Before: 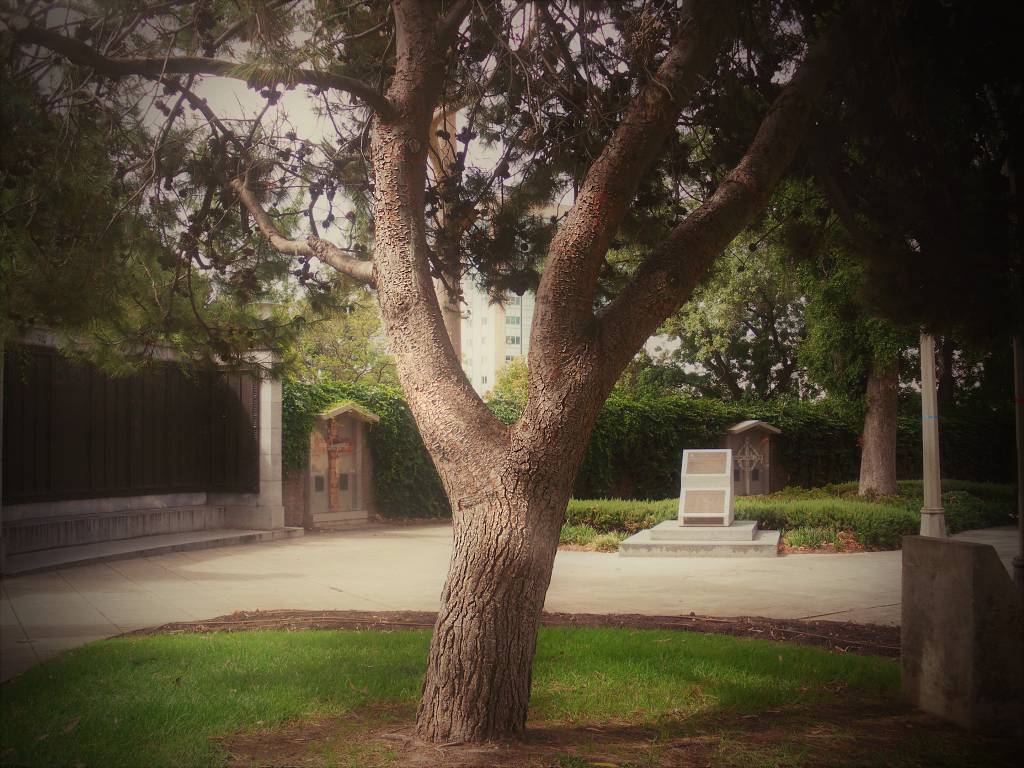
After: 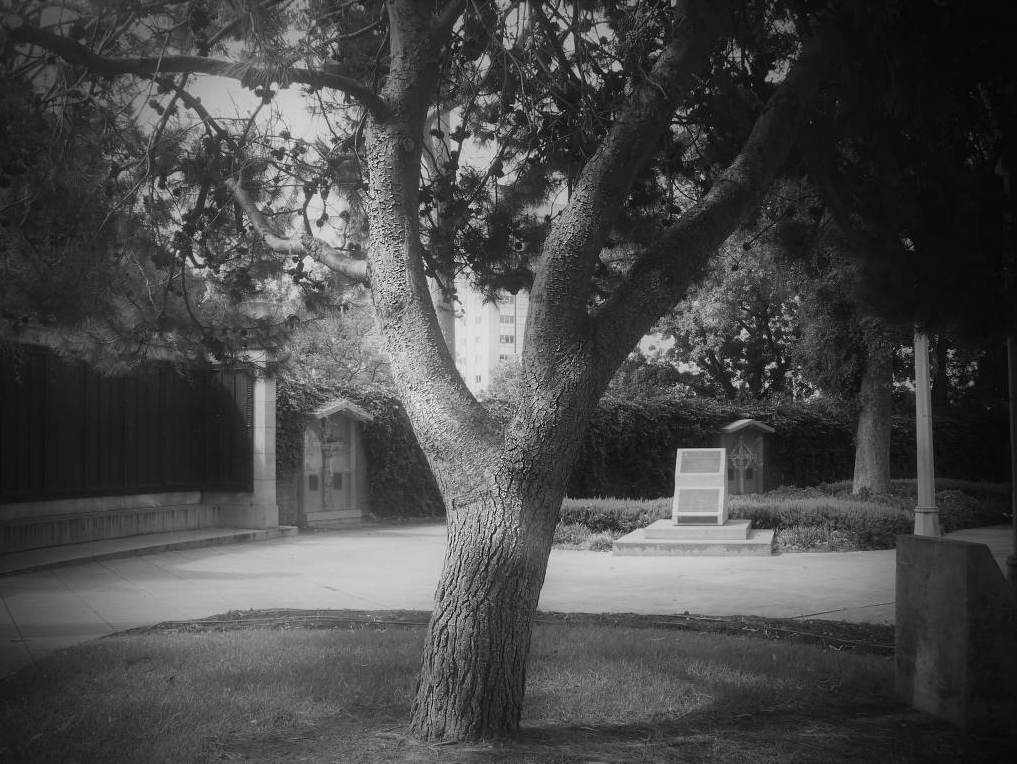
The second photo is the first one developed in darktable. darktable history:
monochrome: on, module defaults
color balance rgb: shadows lift › chroma 2%, shadows lift › hue 263°, highlights gain › chroma 8%, highlights gain › hue 84°, linear chroma grading › global chroma -15%, saturation formula JzAzBz (2021)
exposure: black level correction 0, compensate exposure bias true, compensate highlight preservation false
crop and rotate: left 0.614%, top 0.179%, bottom 0.309%
